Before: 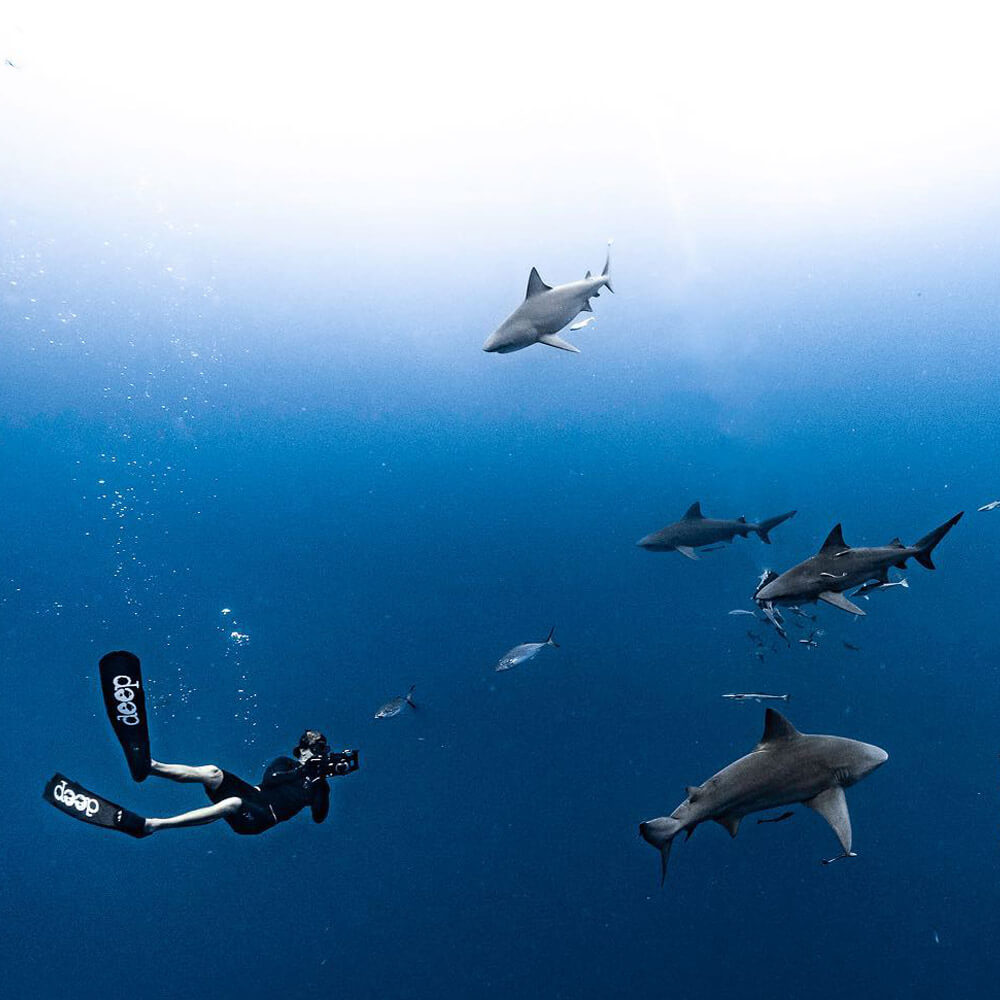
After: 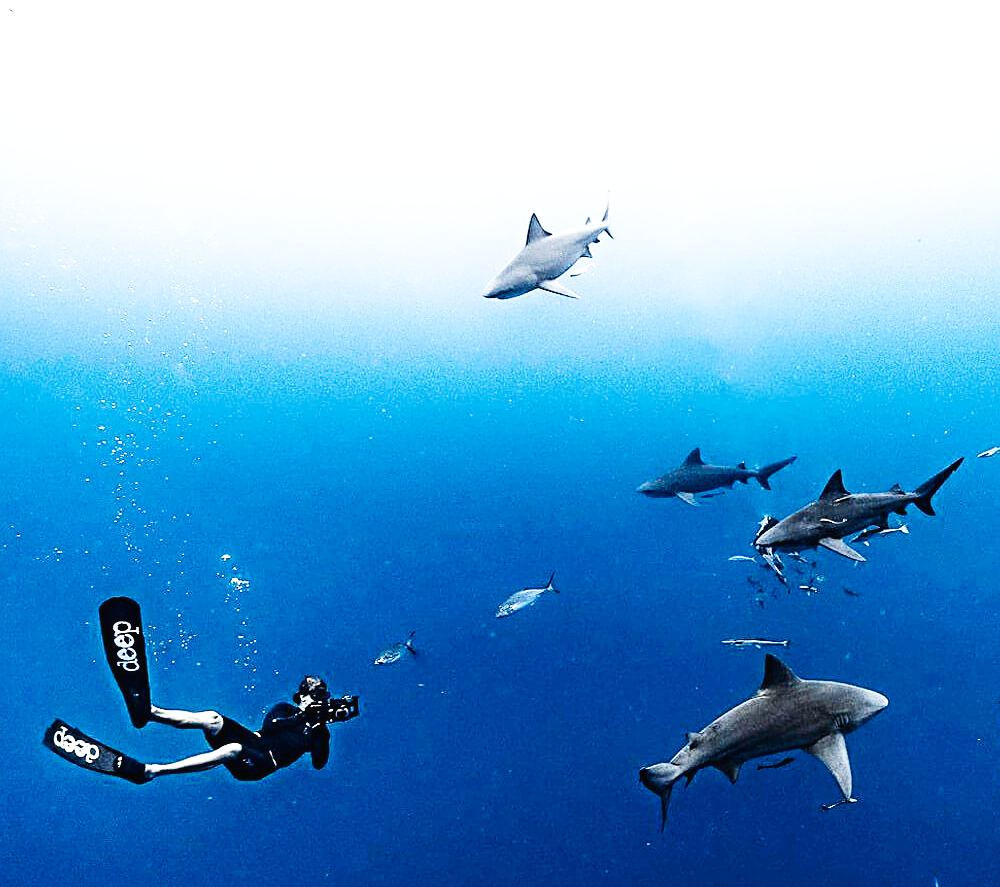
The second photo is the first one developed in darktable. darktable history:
crop and rotate: top 5.455%, bottom 5.828%
sharpen: on, module defaults
base curve: curves: ch0 [(0, 0.003) (0.001, 0.002) (0.006, 0.004) (0.02, 0.022) (0.048, 0.086) (0.094, 0.234) (0.162, 0.431) (0.258, 0.629) (0.385, 0.8) (0.548, 0.918) (0.751, 0.988) (1, 1)], preserve colors none
